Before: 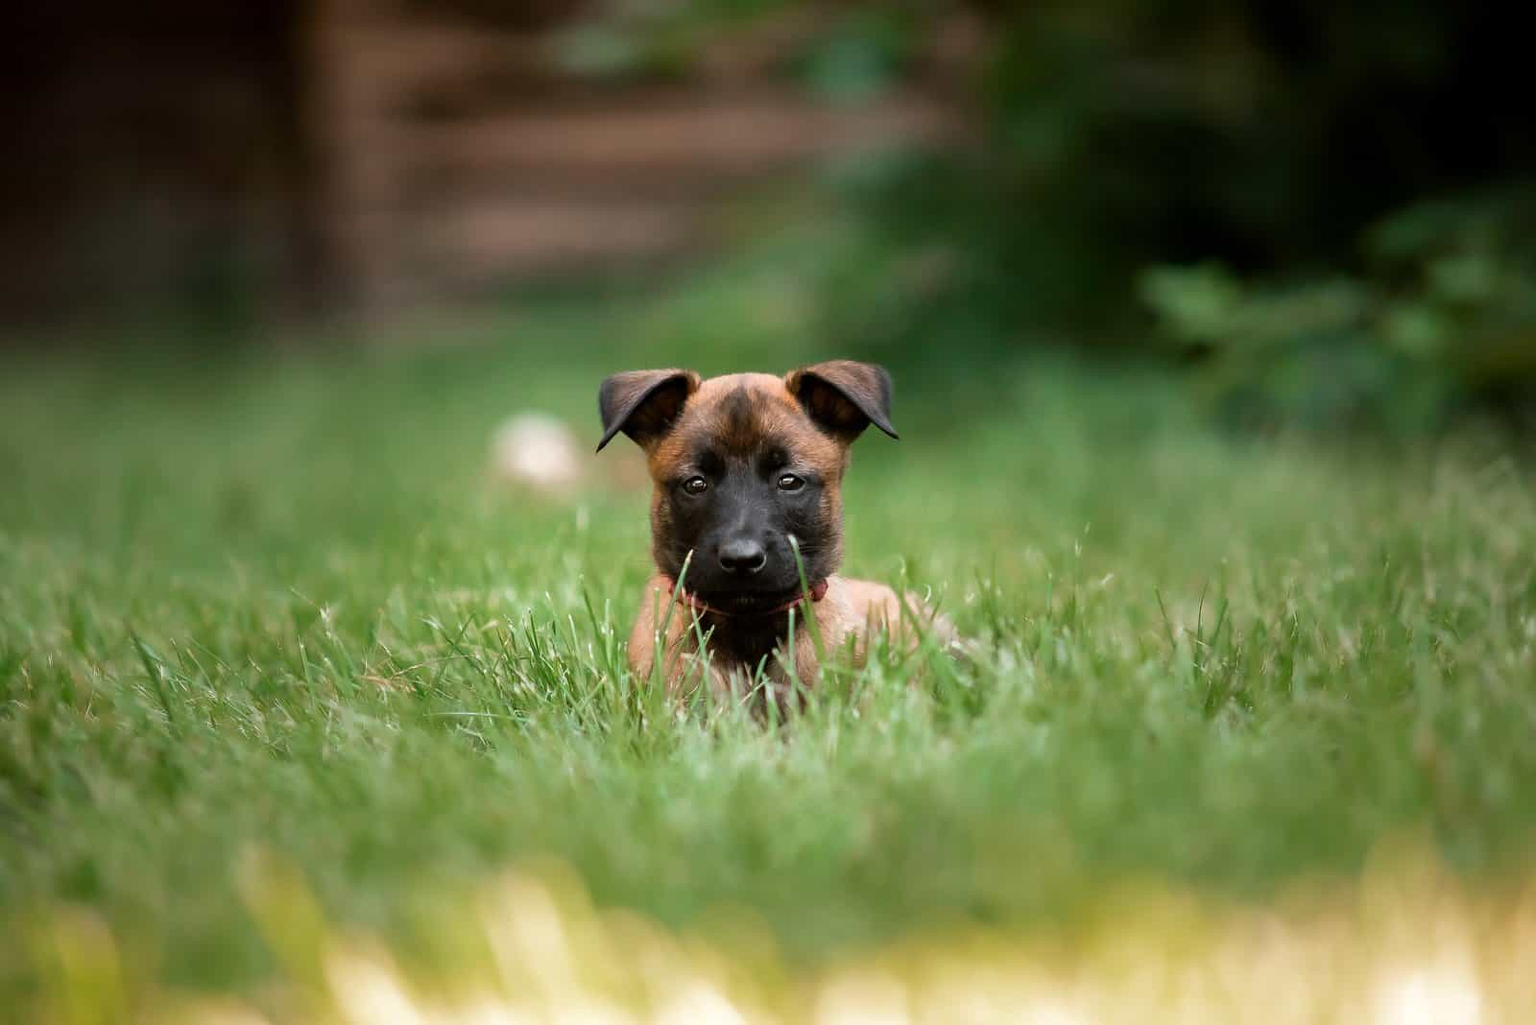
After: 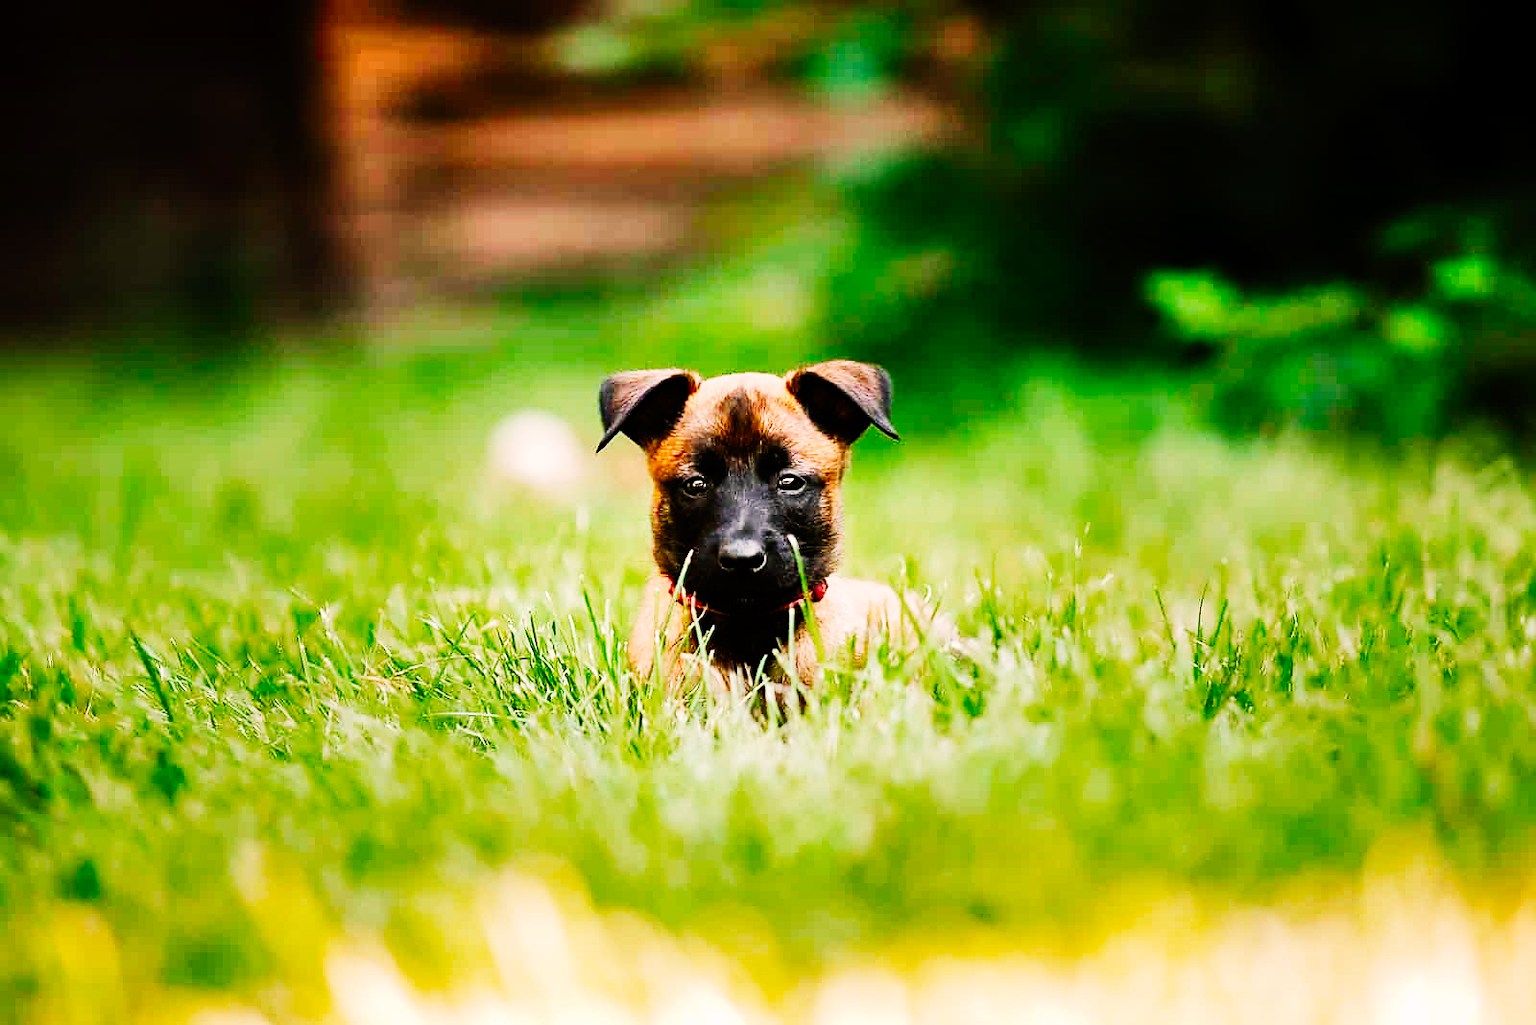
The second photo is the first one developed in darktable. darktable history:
tone curve: curves: ch0 [(0, 0) (0.16, 0.055) (0.506, 0.762) (1, 1.024)], preserve colors none
sharpen: on, module defaults
color correction: highlights a* 3.46, highlights b* 1.92, saturation 1.2
shadows and highlights: soften with gaussian
